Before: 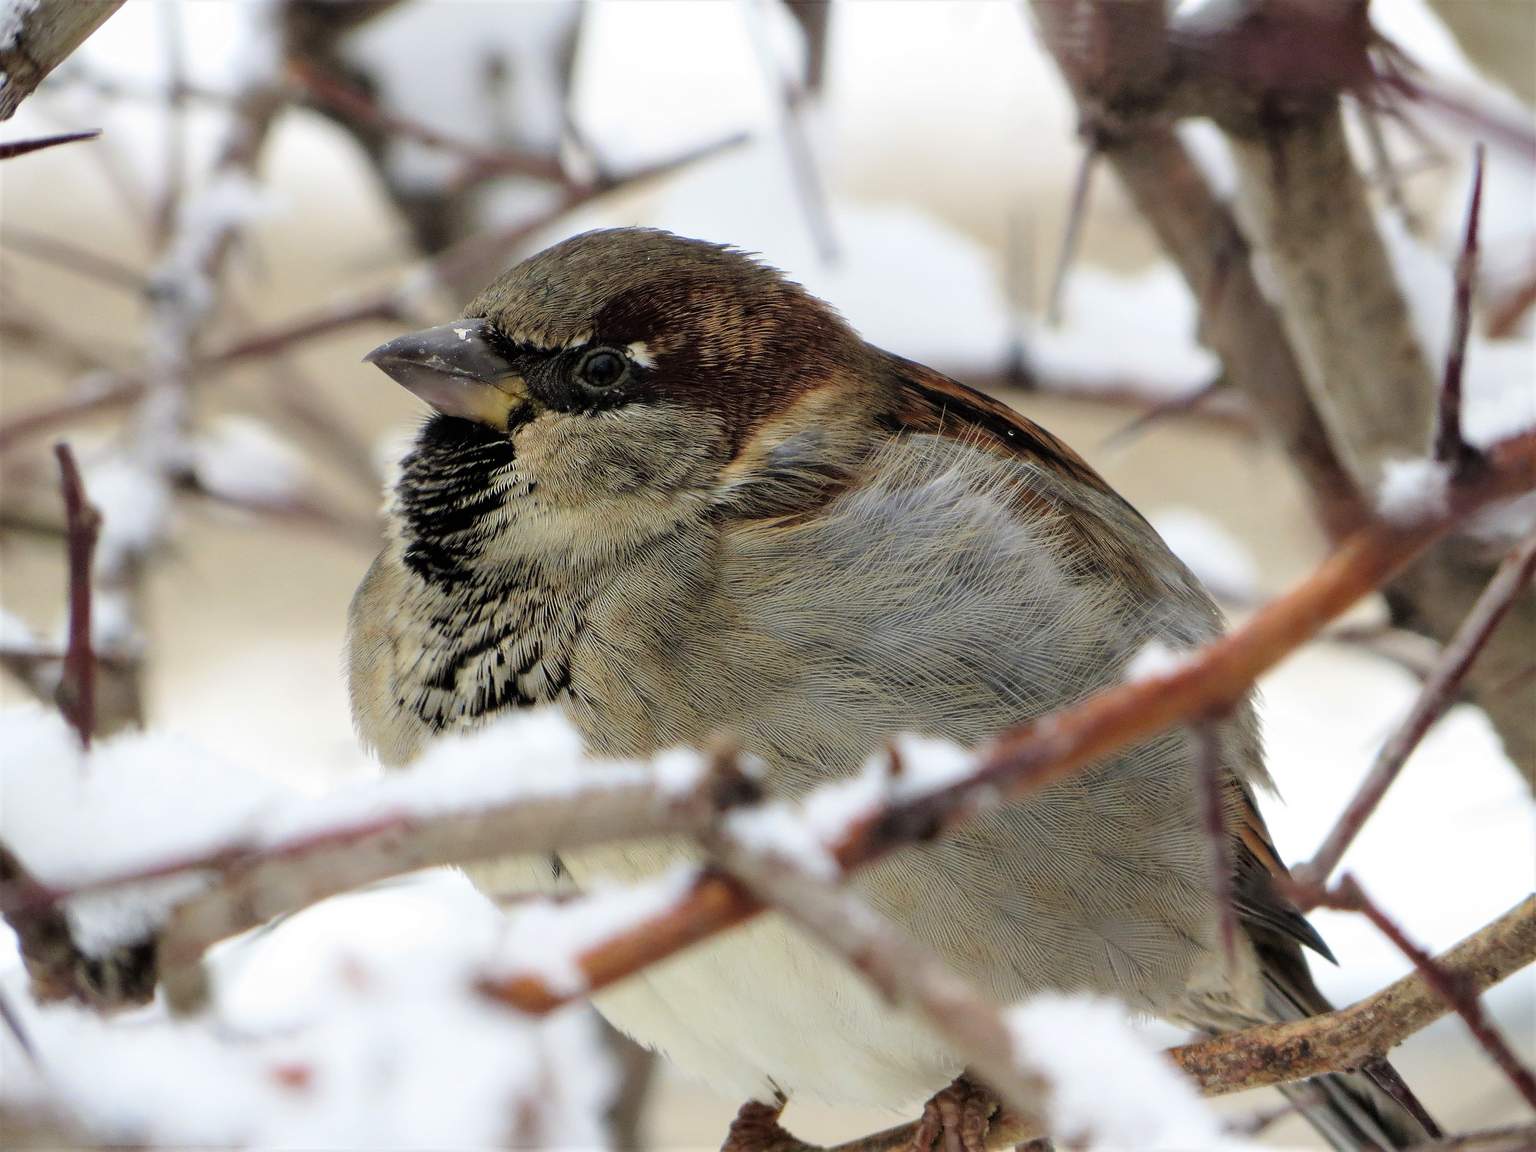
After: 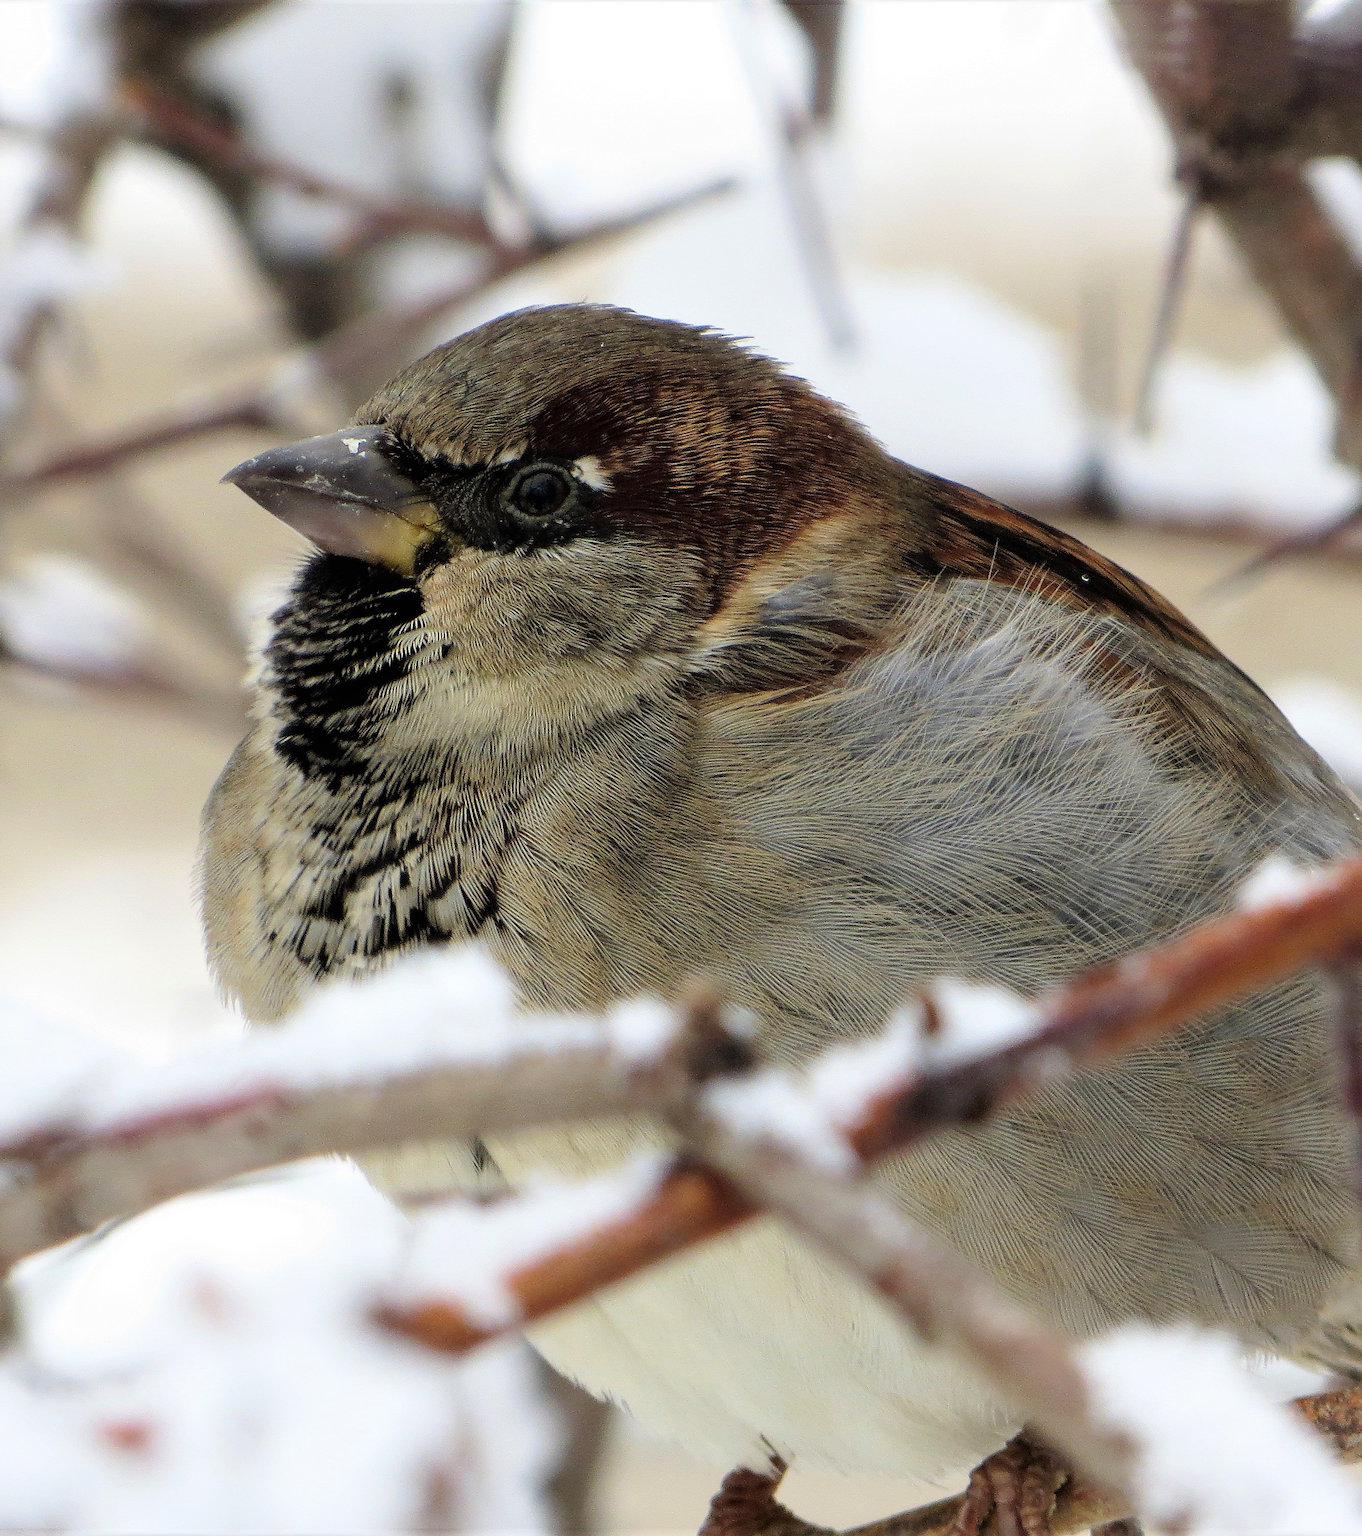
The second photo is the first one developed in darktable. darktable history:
crop and rotate: left 12.873%, right 20.603%
contrast brightness saturation: contrast 0.084, saturation 0.024
